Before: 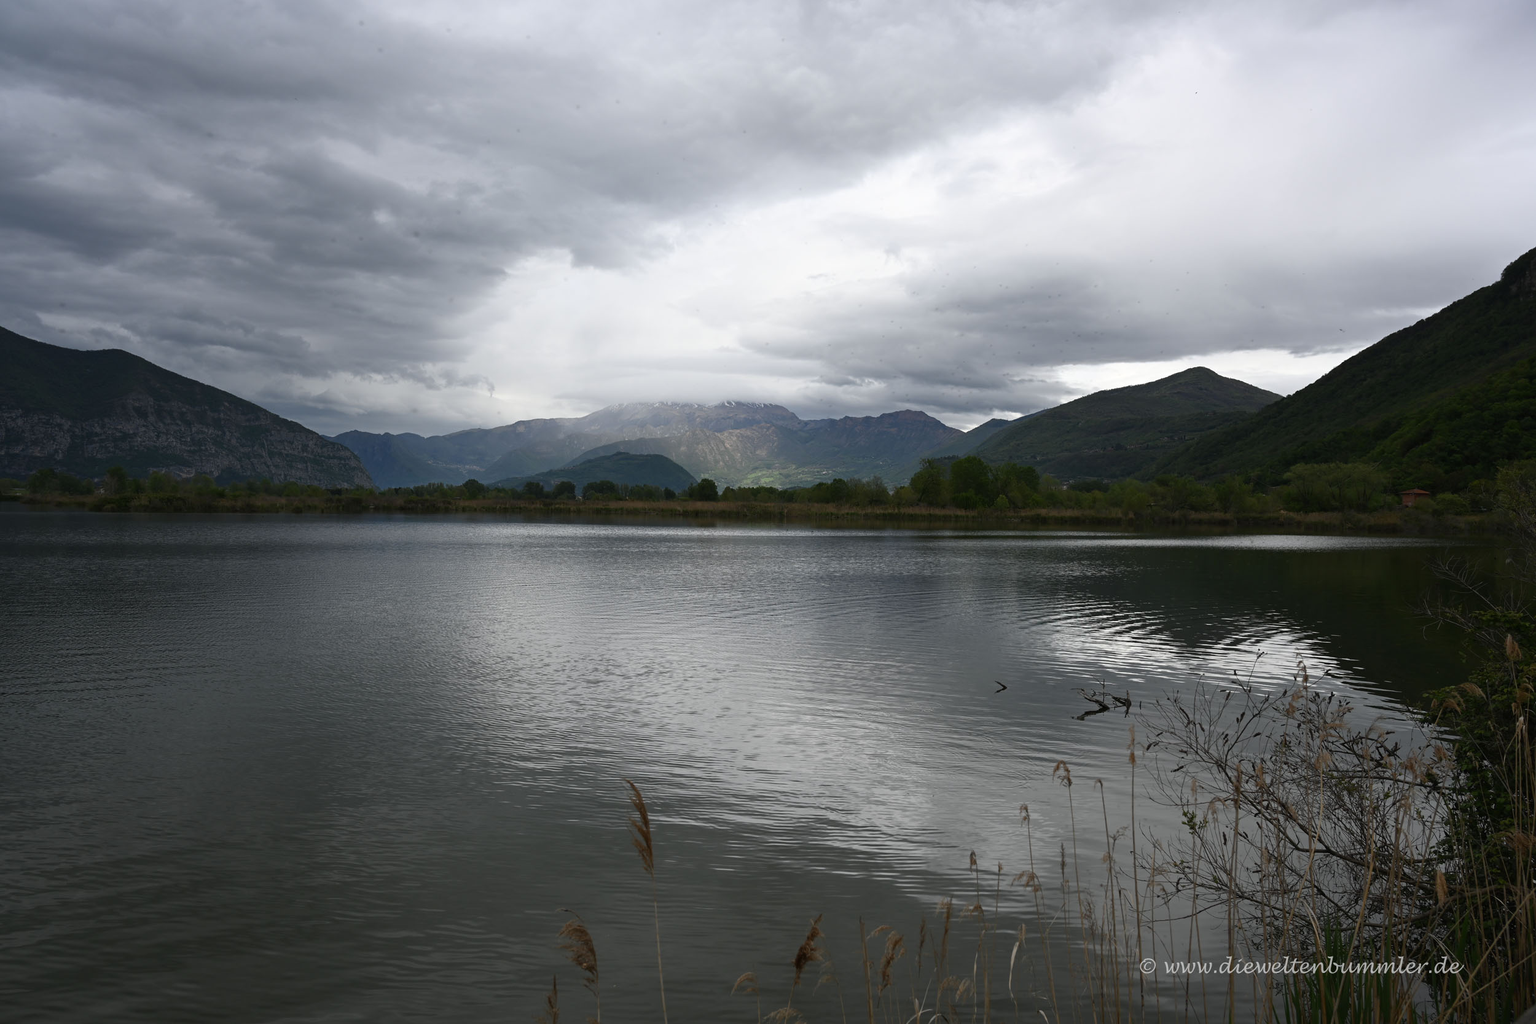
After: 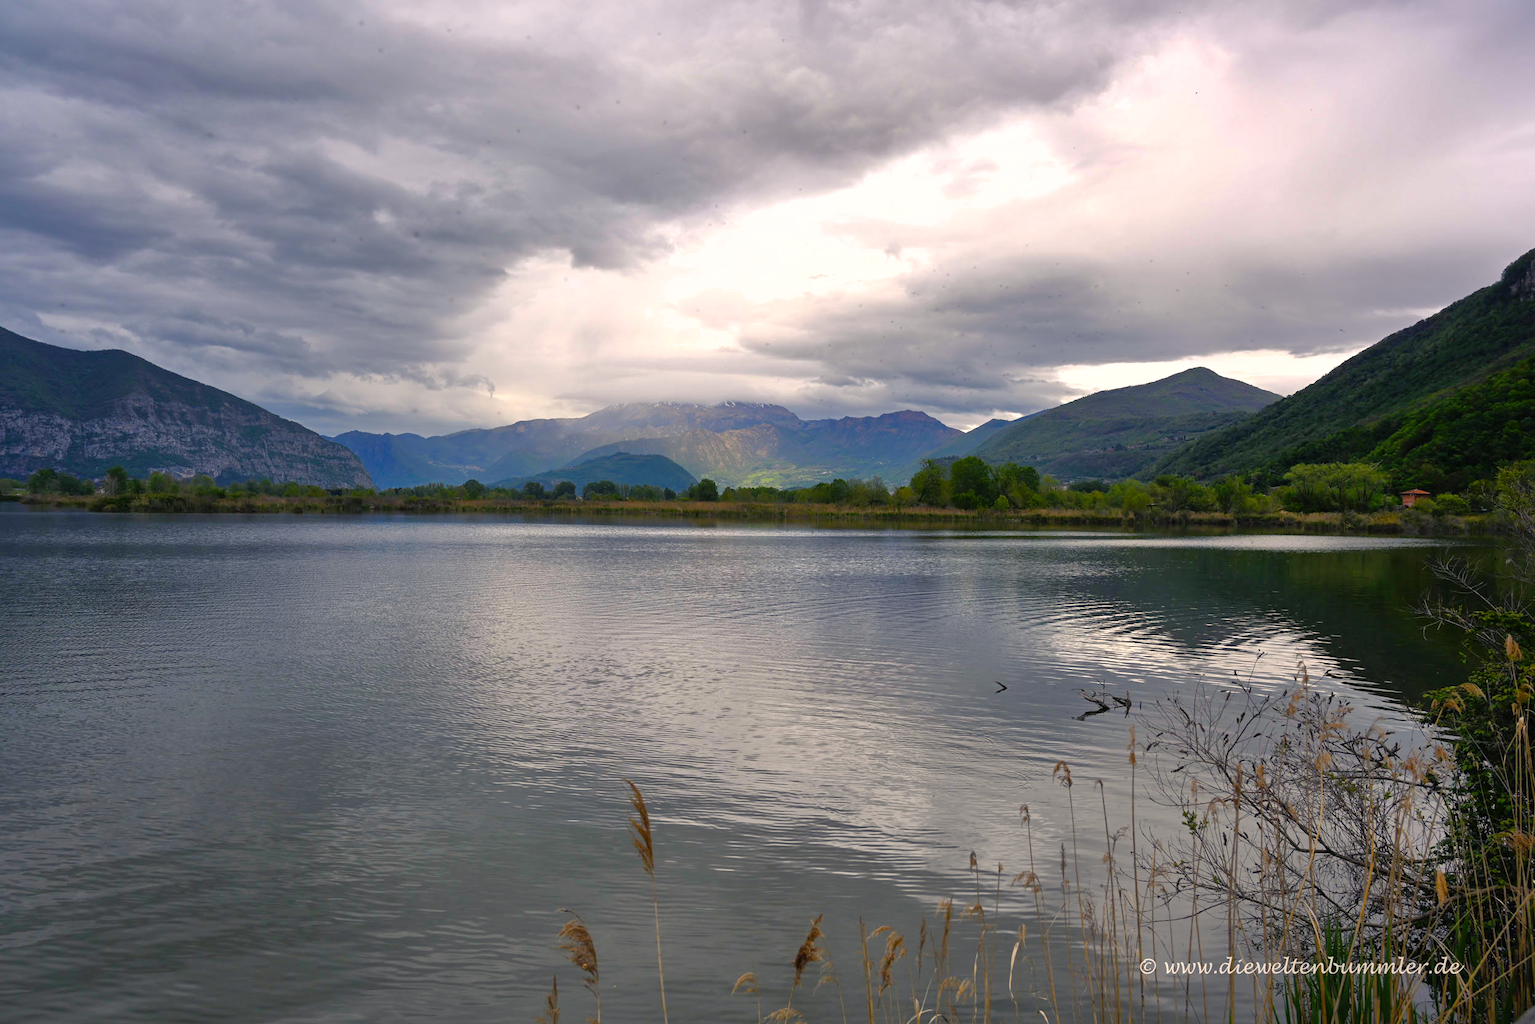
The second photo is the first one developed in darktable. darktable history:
color balance rgb: shadows lift › luminance -21.489%, shadows lift › chroma 6.568%, shadows lift › hue 272.48°, highlights gain › chroma 2.988%, highlights gain › hue 60.27°, linear chroma grading › global chroma 17.082%, perceptual saturation grading › global saturation 25.392%, global vibrance 30.503%, contrast 10.249%
tone equalizer: -7 EV 0.162 EV, -6 EV 0.625 EV, -5 EV 1.18 EV, -4 EV 1.33 EV, -3 EV 1.15 EV, -2 EV 0.6 EV, -1 EV 0.15 EV
shadows and highlights: on, module defaults
